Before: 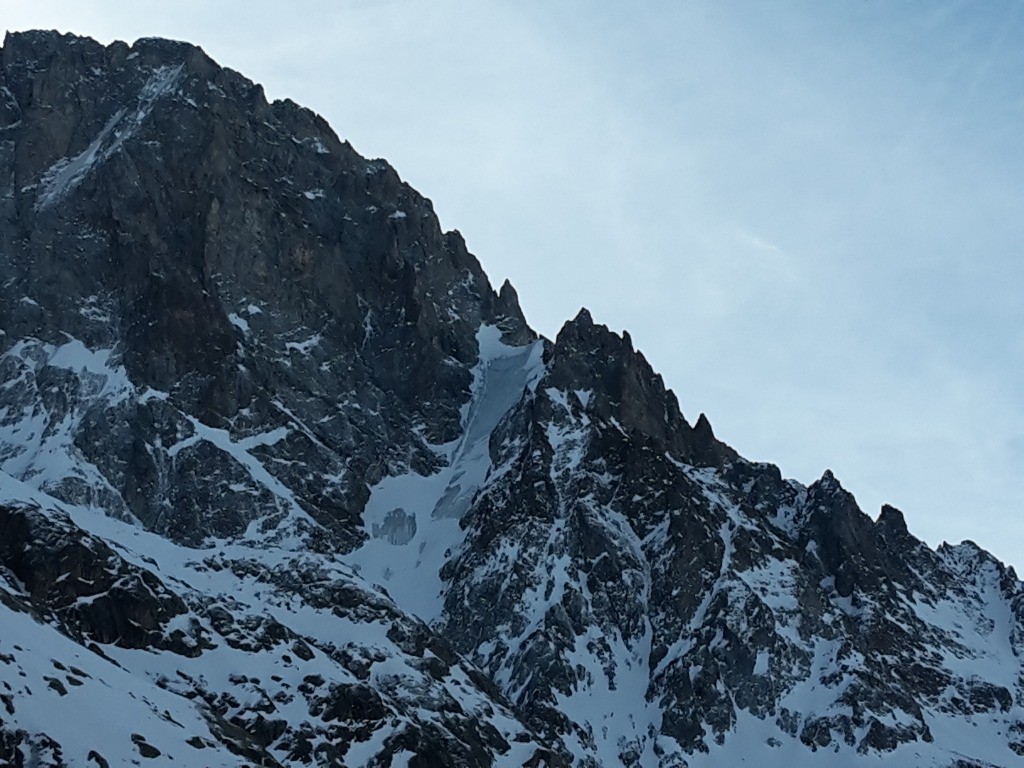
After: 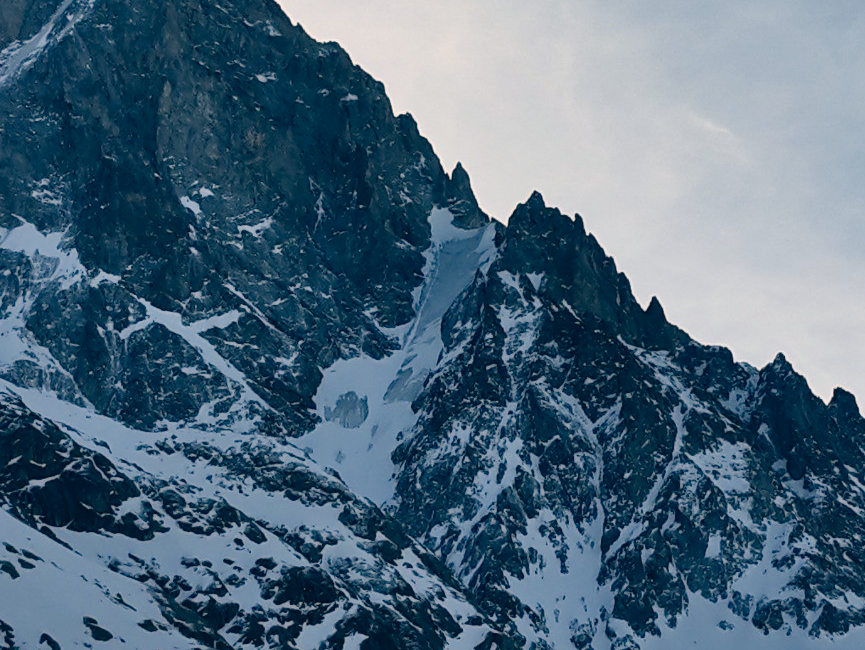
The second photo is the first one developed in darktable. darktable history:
crop and rotate: left 4.739%, top 15.318%, right 10.693%
color correction: highlights a* 10.3, highlights b* 14.17, shadows a* -10.12, shadows b* -14.85
shadows and highlights: low approximation 0.01, soften with gaussian
